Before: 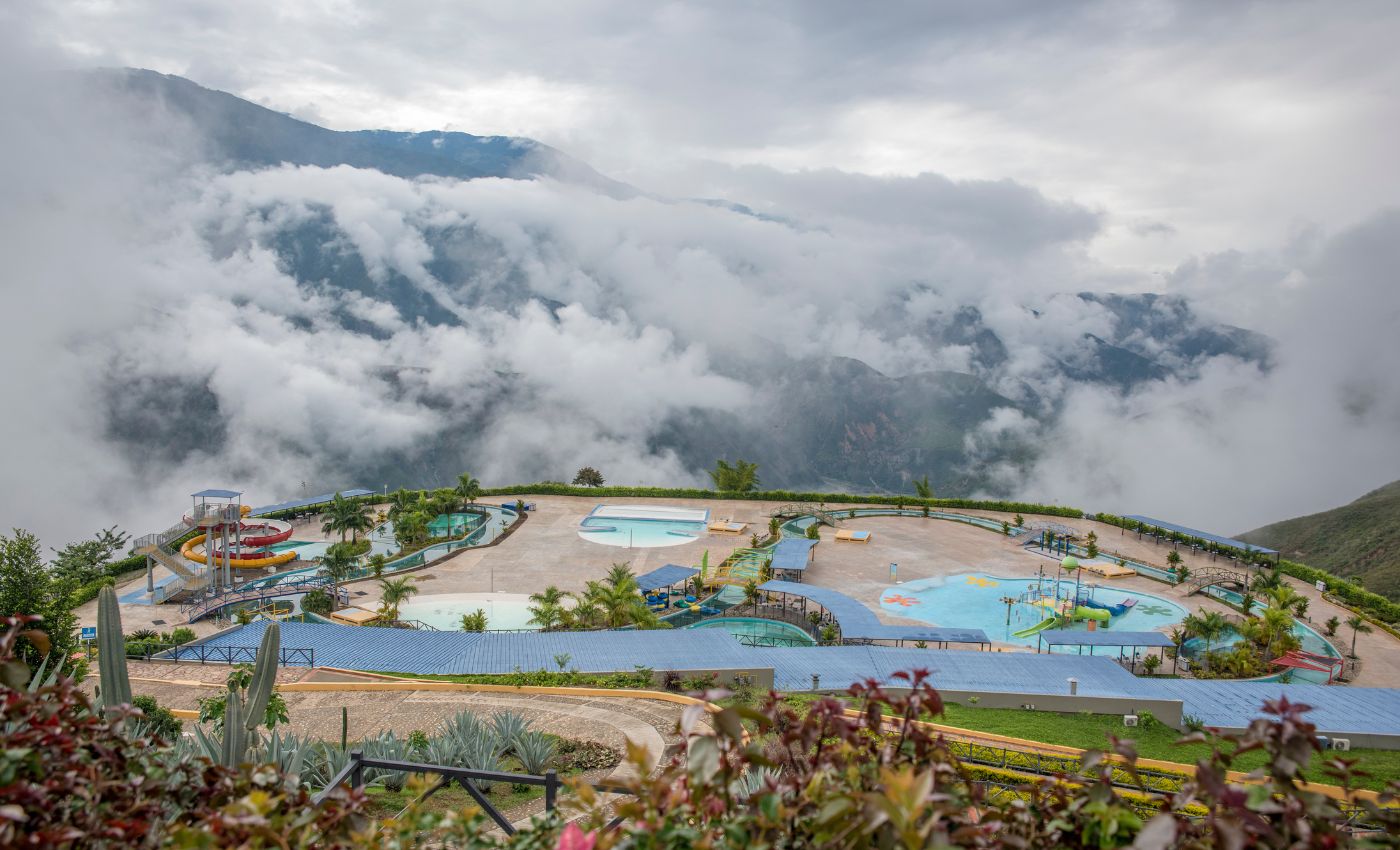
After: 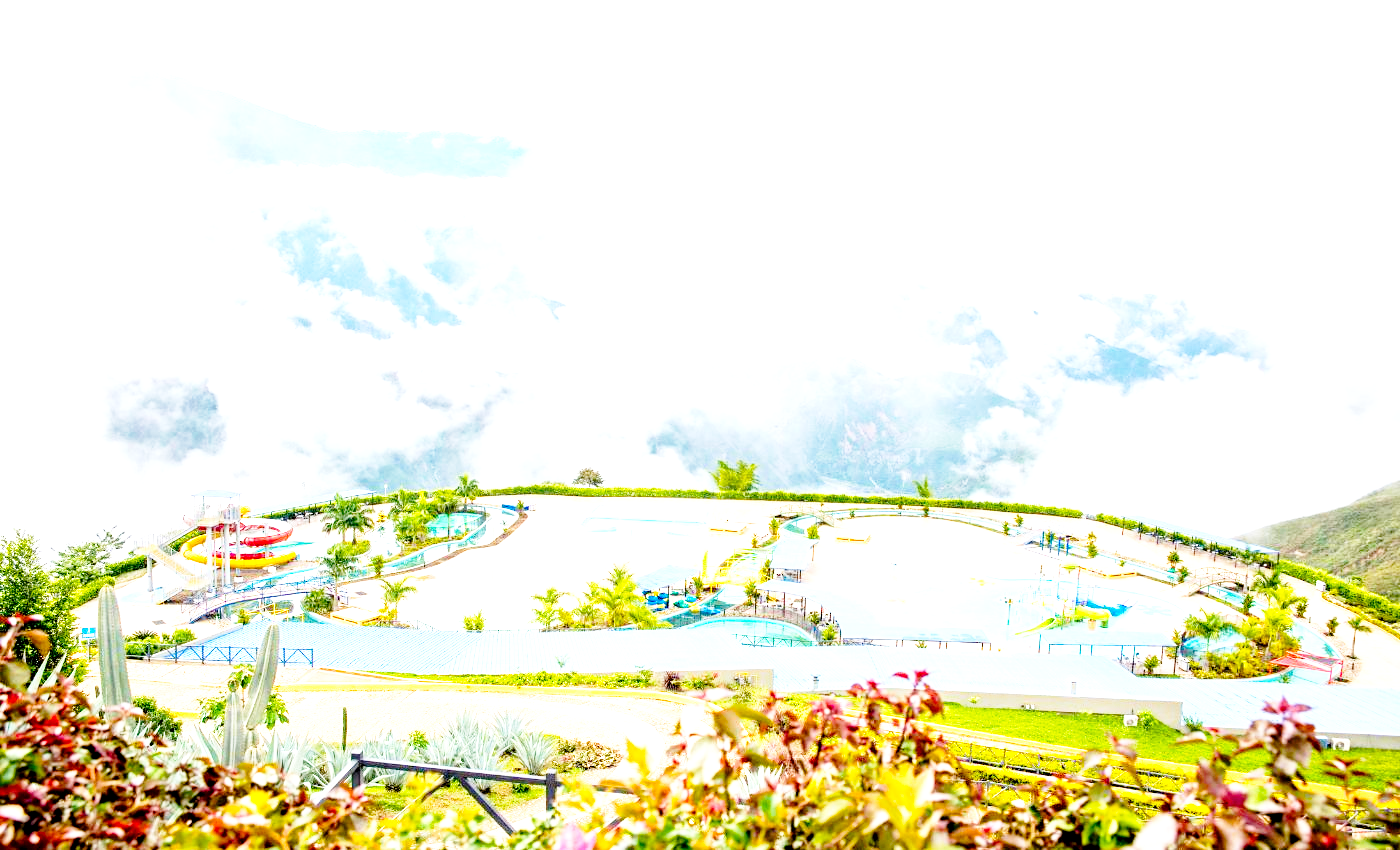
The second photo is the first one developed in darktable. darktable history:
base curve: curves: ch0 [(0, 0) (0.028, 0.03) (0.121, 0.232) (0.46, 0.748) (0.859, 0.968) (1, 1)], preserve colors none
color balance rgb: perceptual saturation grading › global saturation 25%, global vibrance 20%
exposure: black level correction 0.005, exposure 2.084 EV, compensate highlight preservation false
